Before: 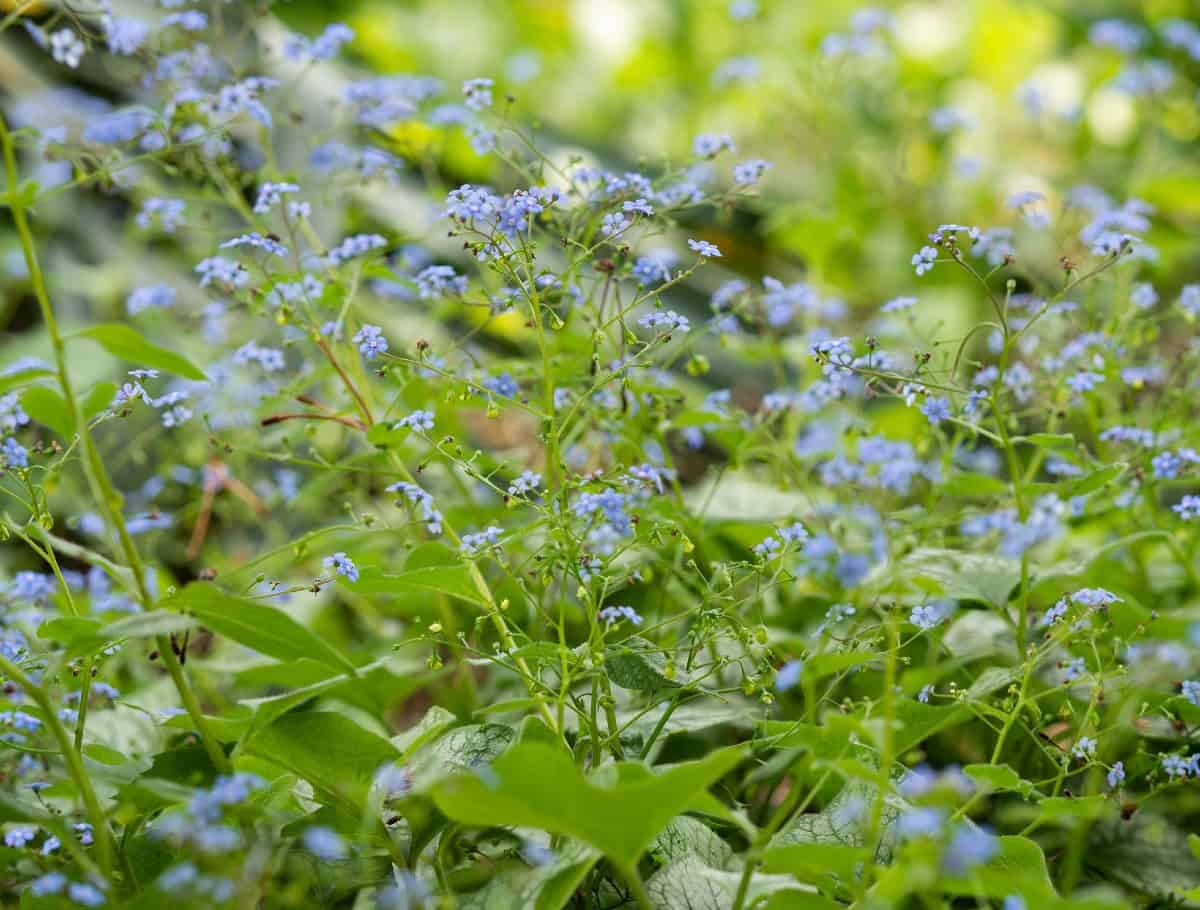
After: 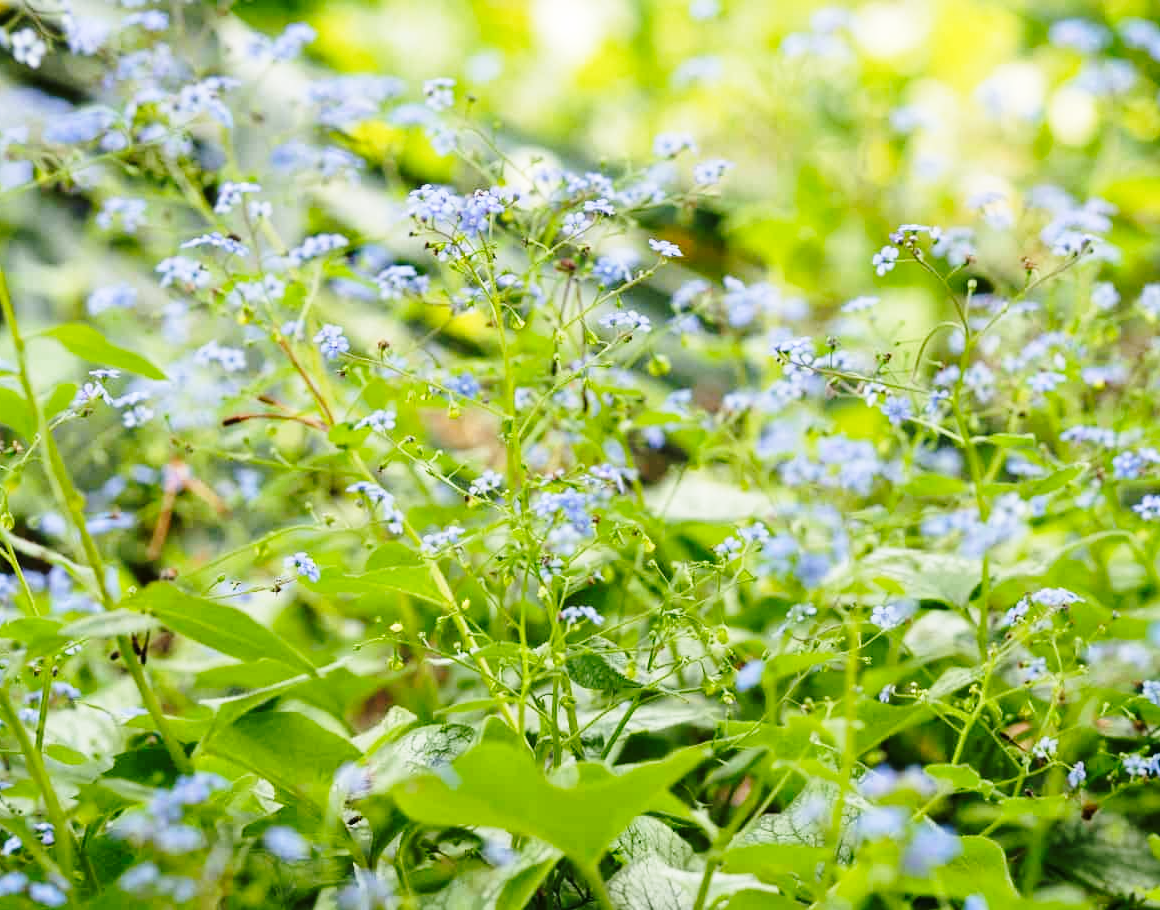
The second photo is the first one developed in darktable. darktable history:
base curve: curves: ch0 [(0, 0) (0.028, 0.03) (0.121, 0.232) (0.46, 0.748) (0.859, 0.968) (1, 1)], preserve colors none
crop and rotate: left 3.322%
